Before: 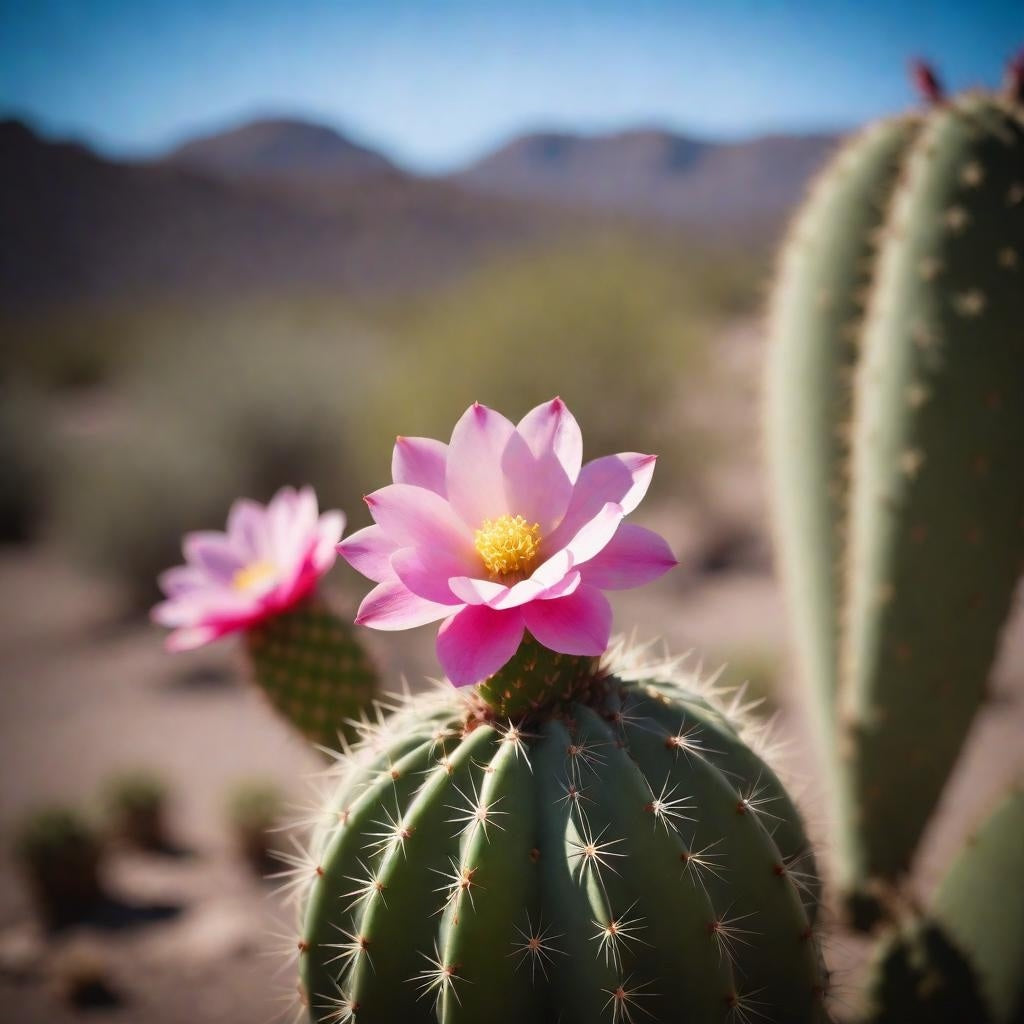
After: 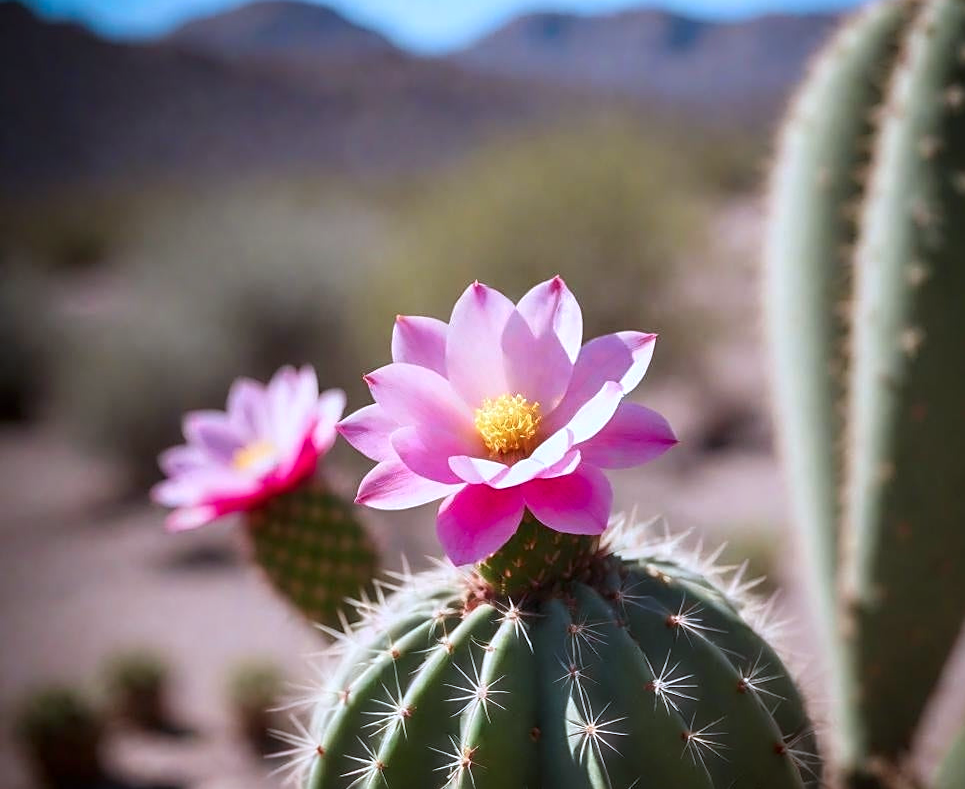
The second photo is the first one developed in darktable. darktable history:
crop and rotate: angle 0.094°, top 11.766%, right 5.603%, bottom 11.041%
local contrast: on, module defaults
contrast brightness saturation: contrast 0.085, saturation 0.201
color correction: highlights a* -1.87, highlights b* -18.44
sharpen: on, module defaults
haze removal: strength -0.093, compatibility mode true
